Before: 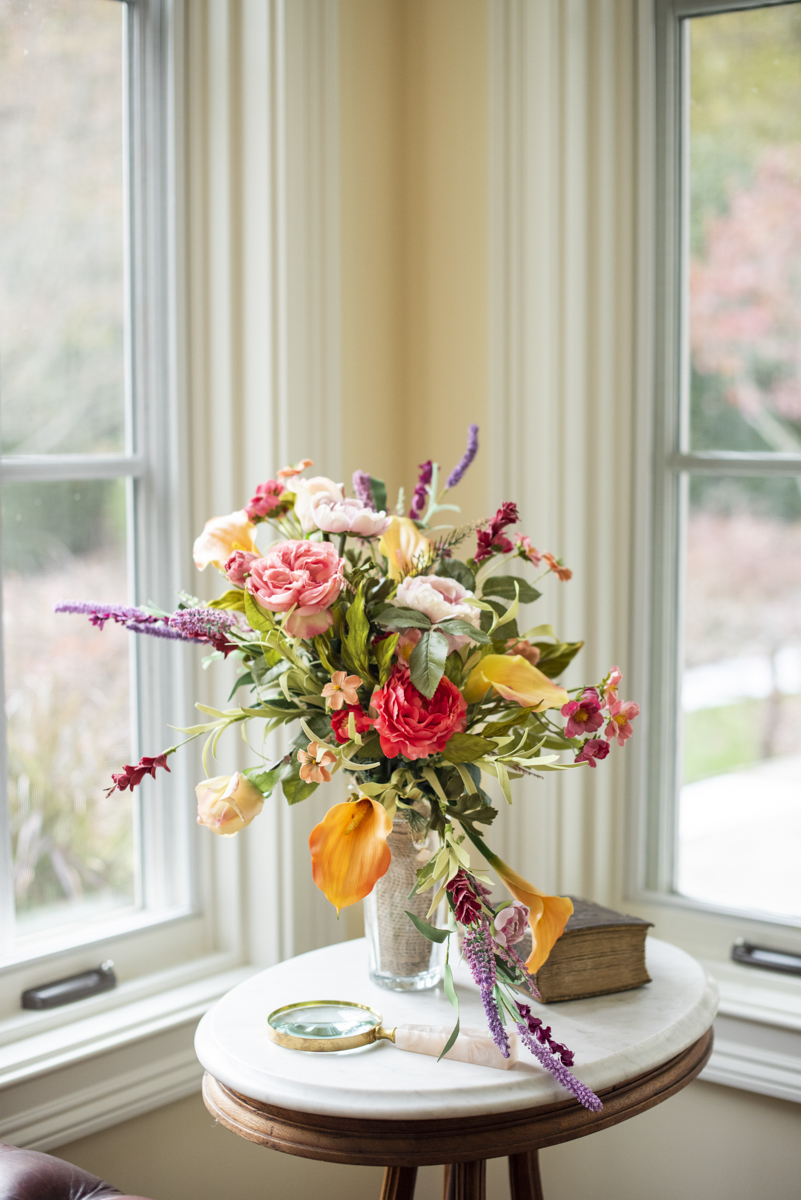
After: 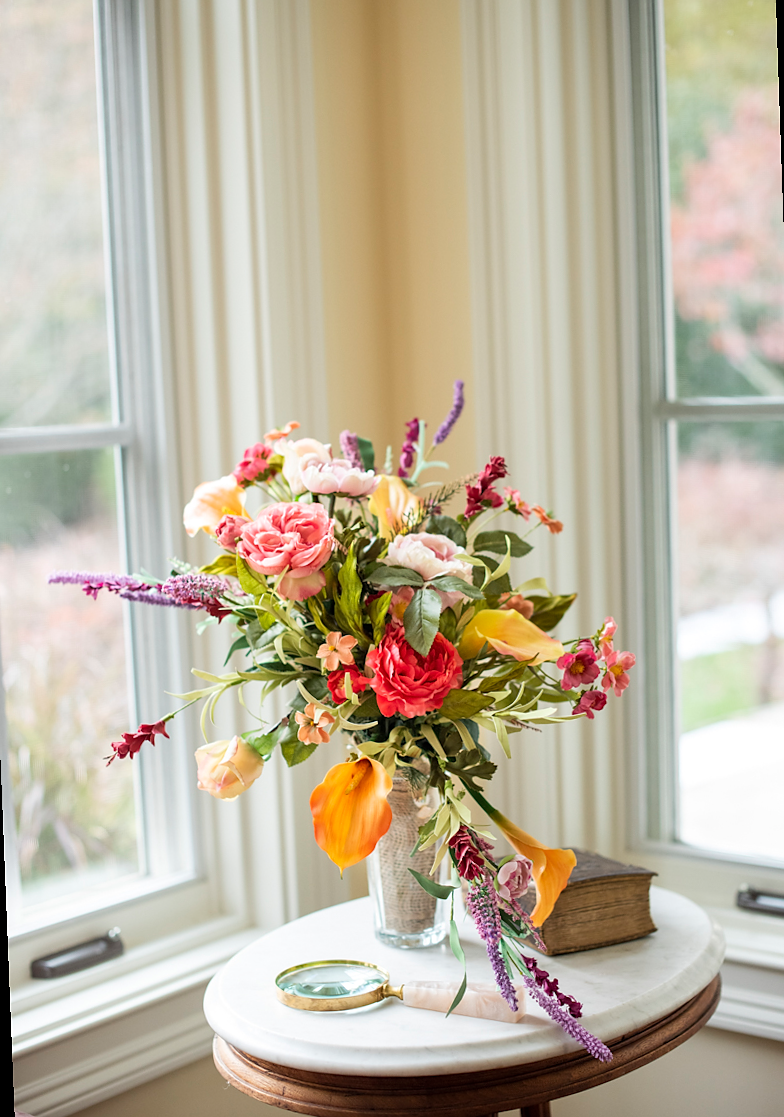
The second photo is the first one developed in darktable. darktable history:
sharpen: radius 0.969, amount 0.604
rotate and perspective: rotation -2.12°, lens shift (vertical) 0.009, lens shift (horizontal) -0.008, automatic cropping original format, crop left 0.036, crop right 0.964, crop top 0.05, crop bottom 0.959
exposure: exposure 0.02 EV, compensate highlight preservation false
white balance: red 1, blue 1
